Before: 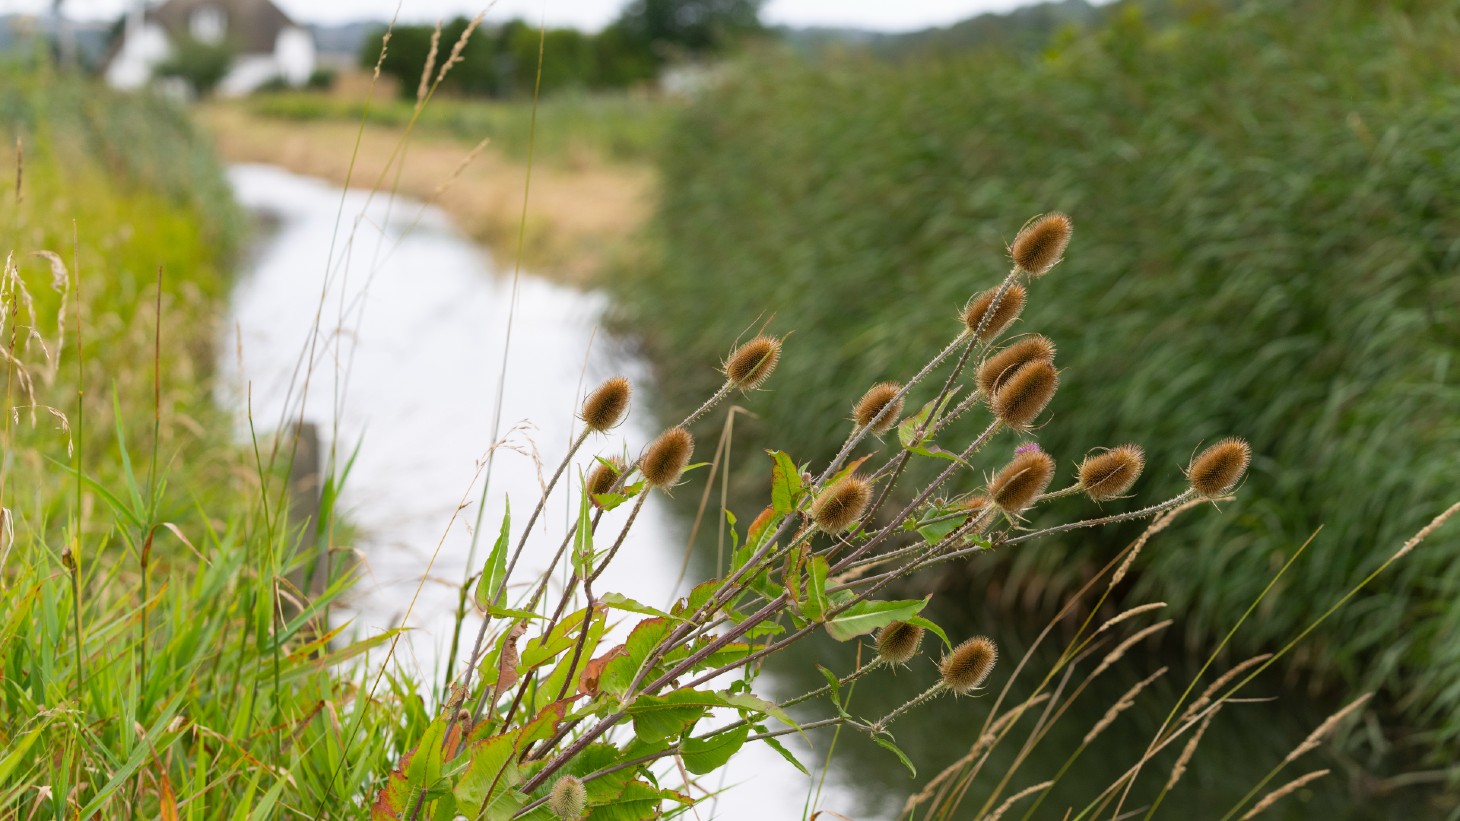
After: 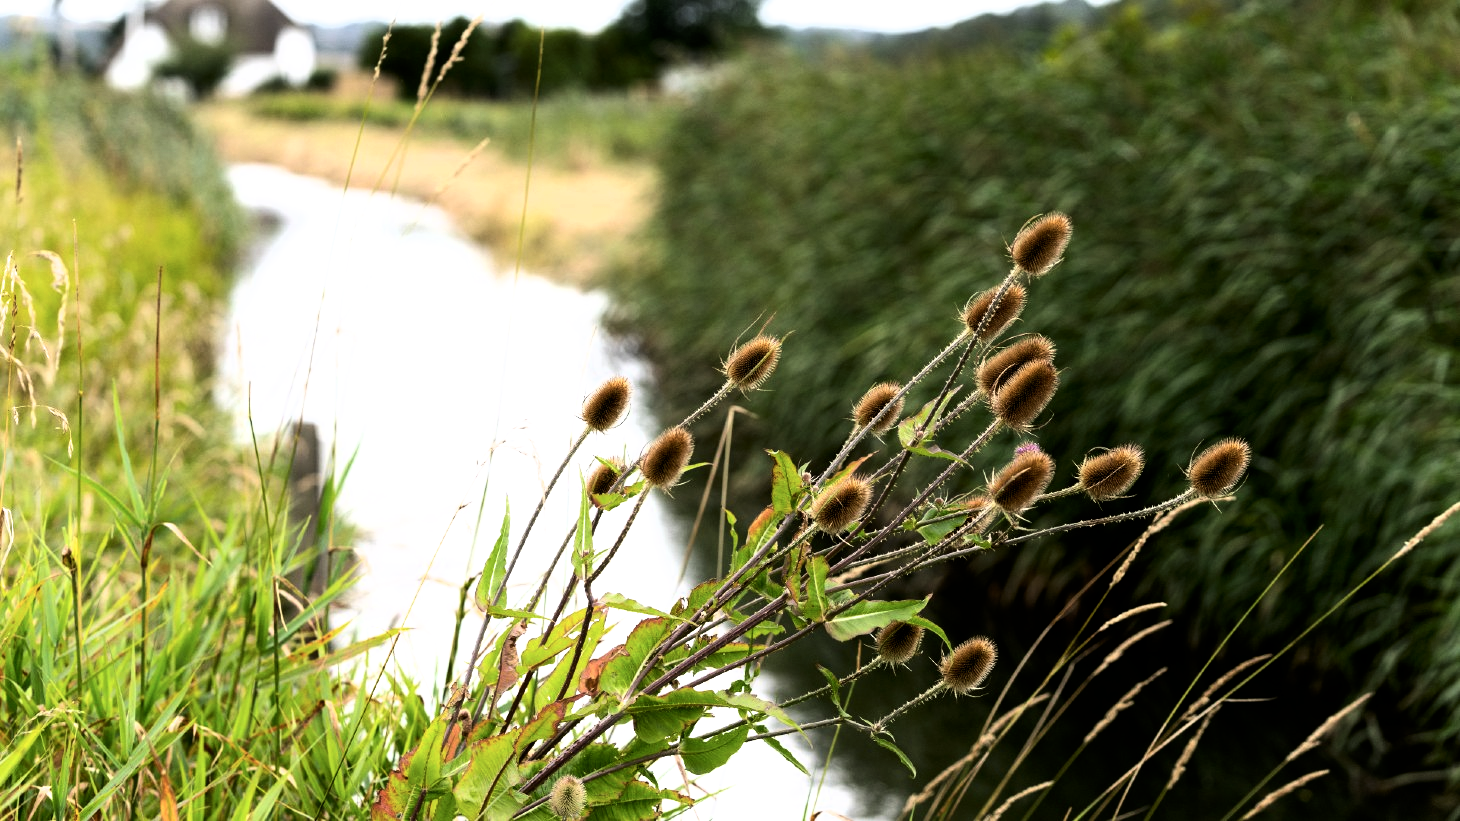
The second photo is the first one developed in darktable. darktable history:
filmic rgb: black relative exposure -8.2 EV, white relative exposure 2.2 EV, threshold 3 EV, hardness 7.11, latitude 85.74%, contrast 1.696, highlights saturation mix -4%, shadows ↔ highlights balance -2.69%, color science v5 (2021), contrast in shadows safe, contrast in highlights safe, enable highlight reconstruction true
contrast brightness saturation: contrast 0.15, brightness -0.01, saturation 0.1
